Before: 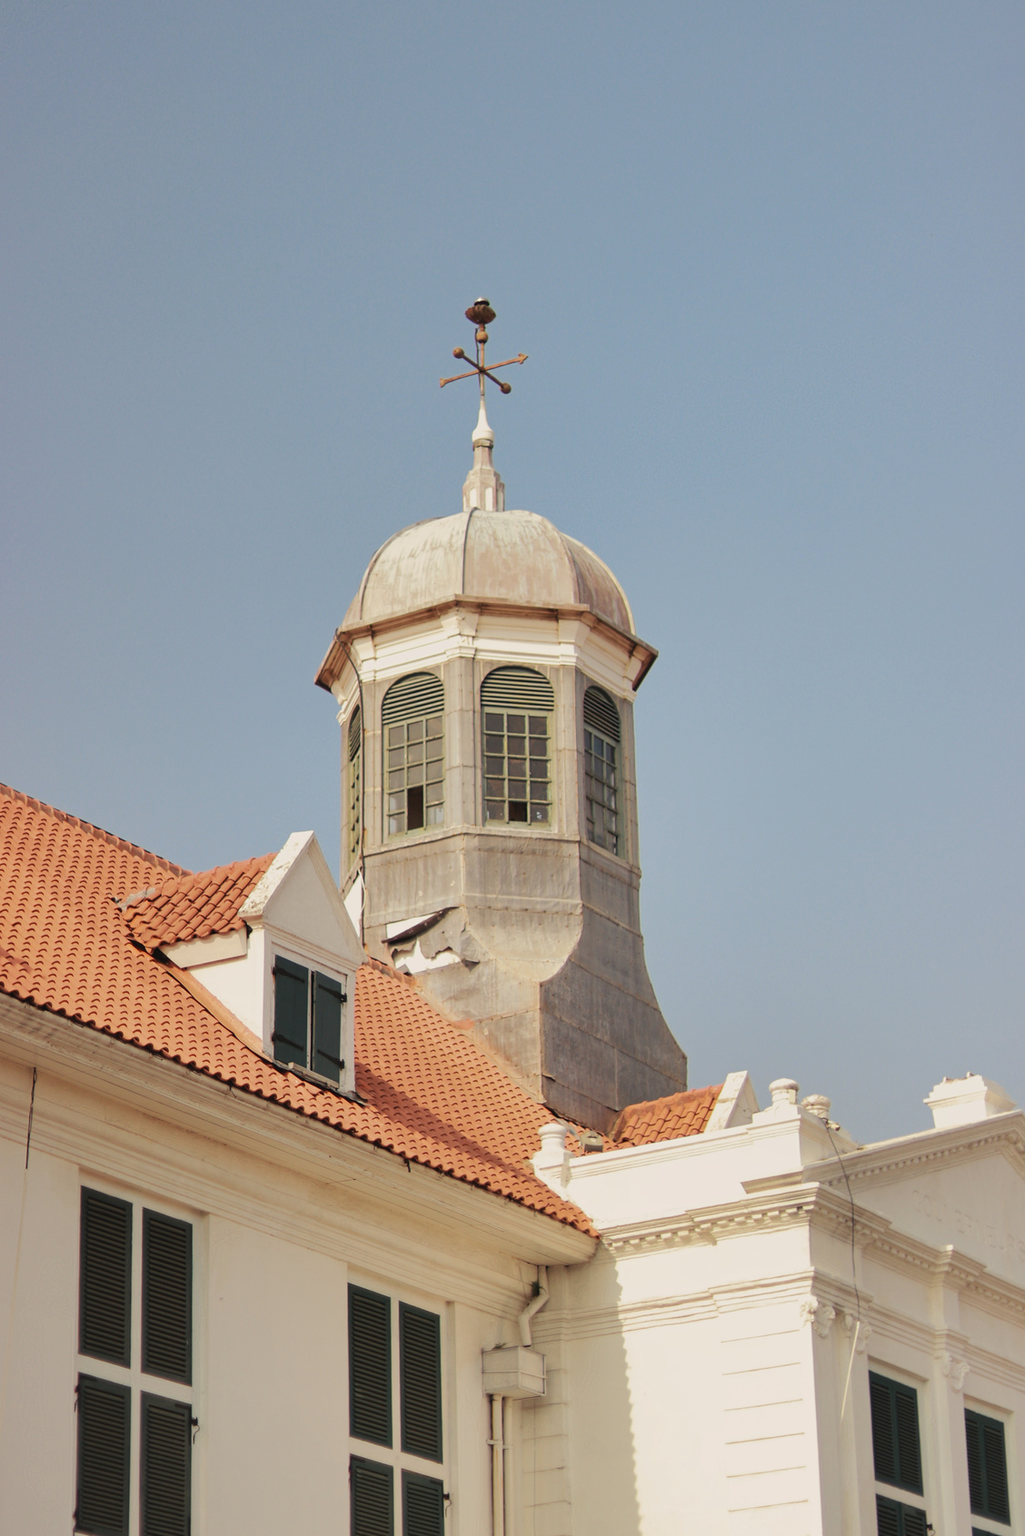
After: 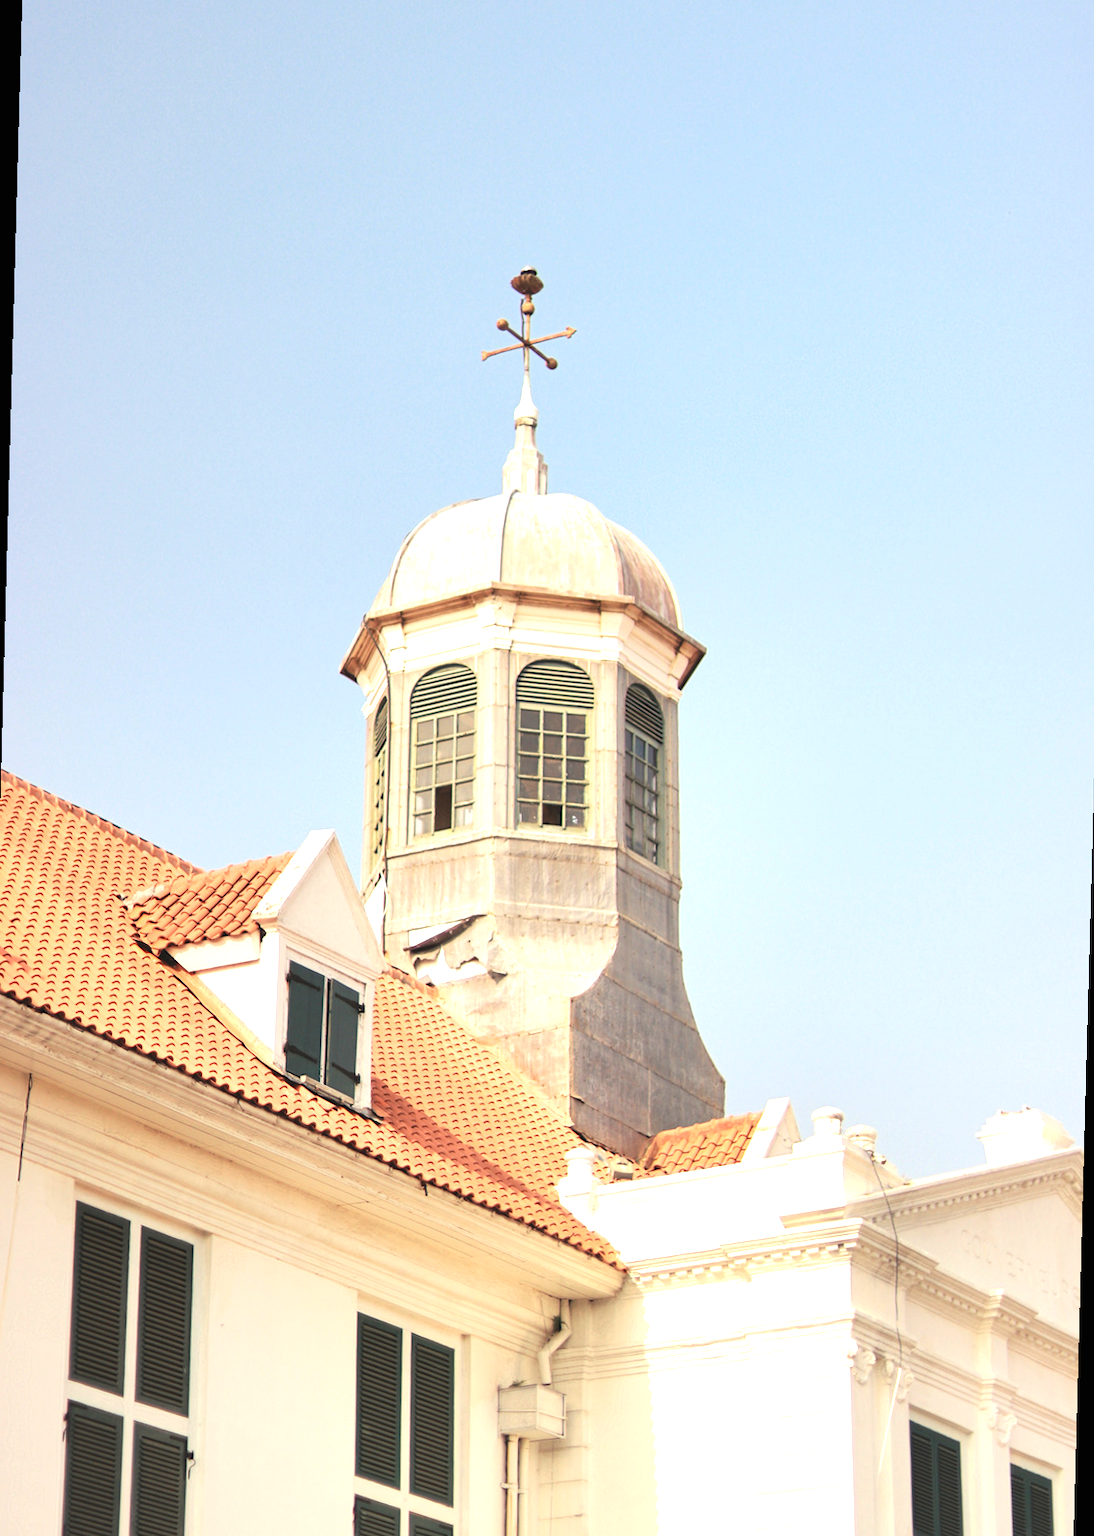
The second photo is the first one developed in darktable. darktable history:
rotate and perspective: rotation 1.57°, crop left 0.018, crop right 0.982, crop top 0.039, crop bottom 0.961
exposure: black level correction 0, exposure 1.2 EV, compensate exposure bias true, compensate highlight preservation false
